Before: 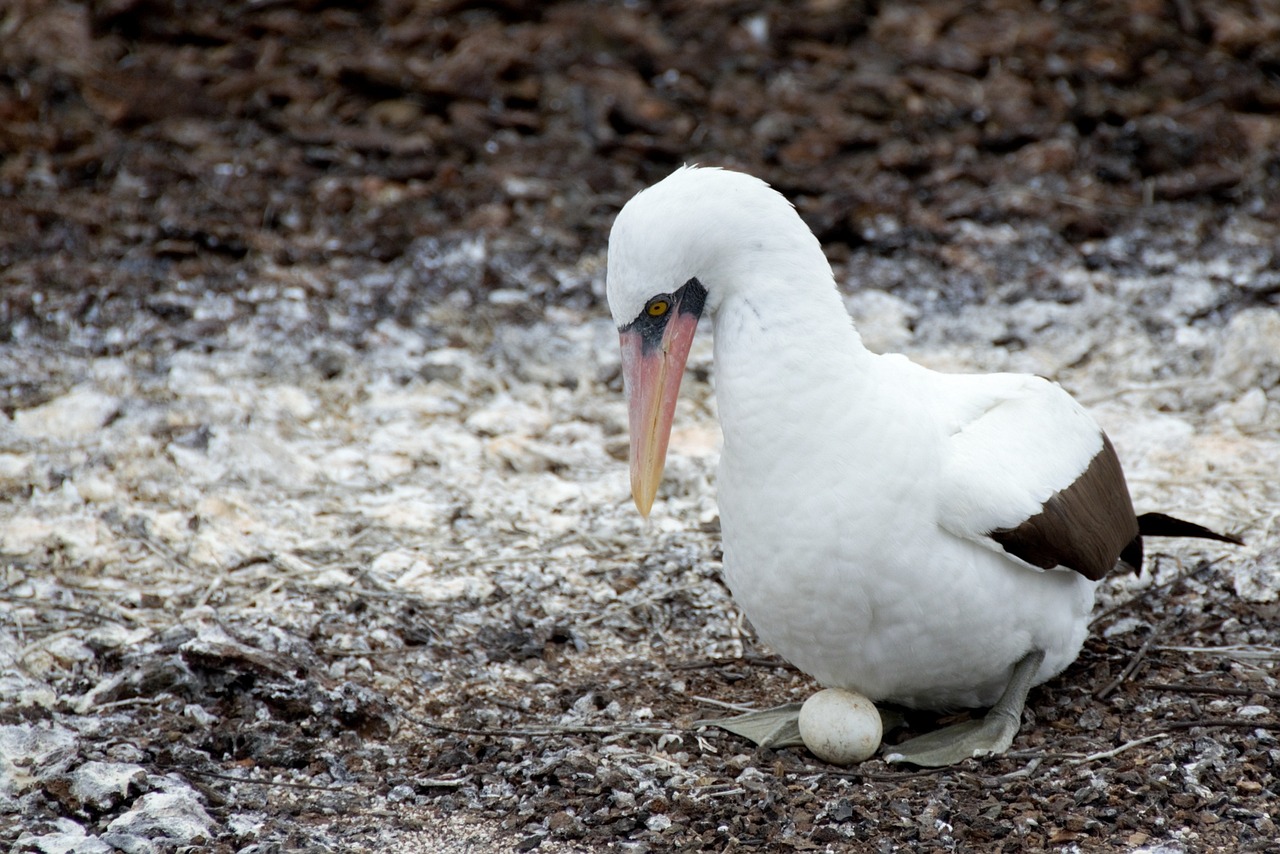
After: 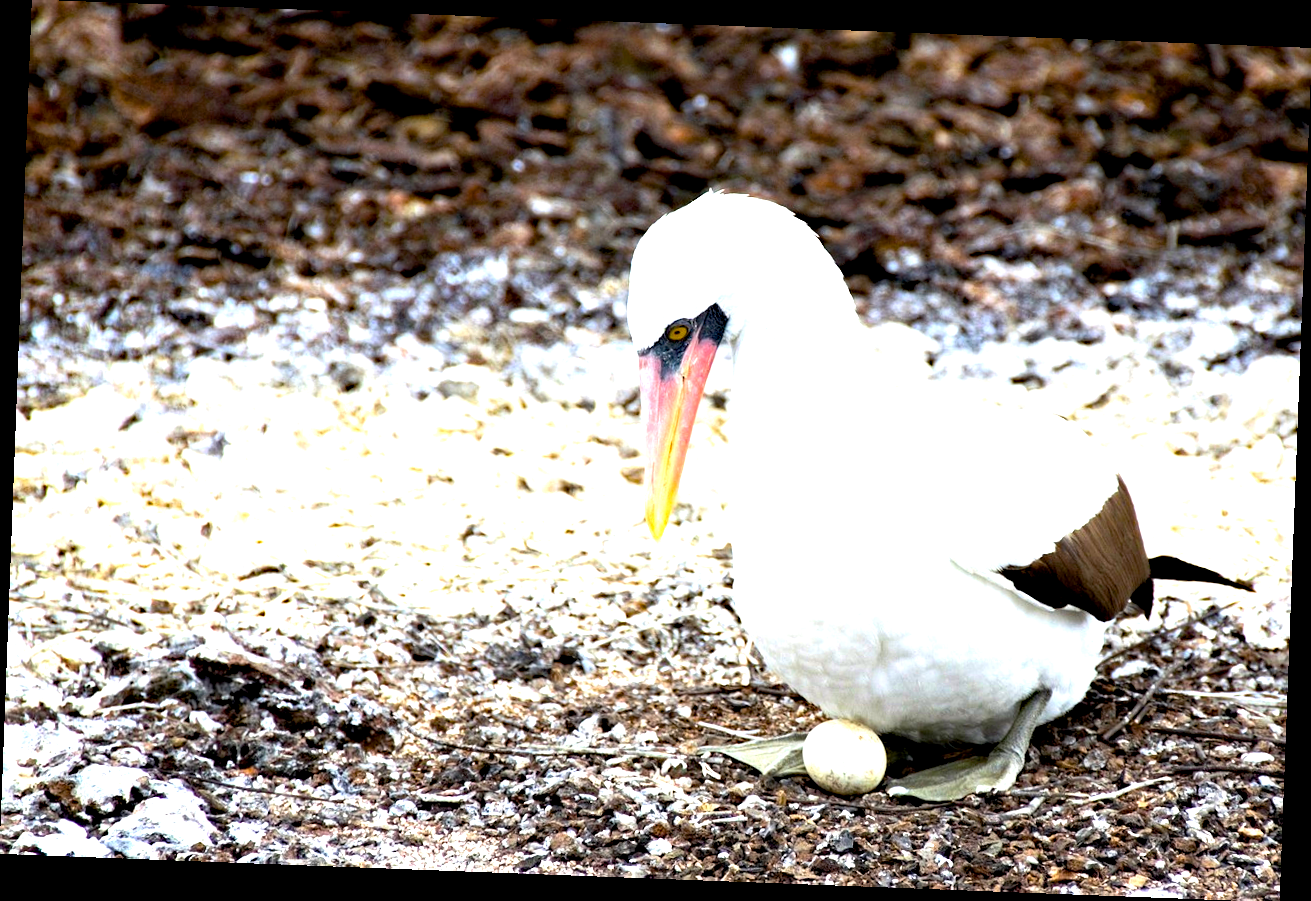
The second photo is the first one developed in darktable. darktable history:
haze removal: compatibility mode true, adaptive false
color balance rgb: linear chroma grading › shadows -10%, linear chroma grading › global chroma 20%, perceptual saturation grading › global saturation 15%, perceptual brilliance grading › global brilliance 30%, perceptual brilliance grading › highlights 12%, perceptual brilliance grading › mid-tones 24%, global vibrance 20%
rotate and perspective: rotation 2.17°, automatic cropping off
exposure: black level correction 0.005, exposure 0.417 EV, compensate highlight preservation false
